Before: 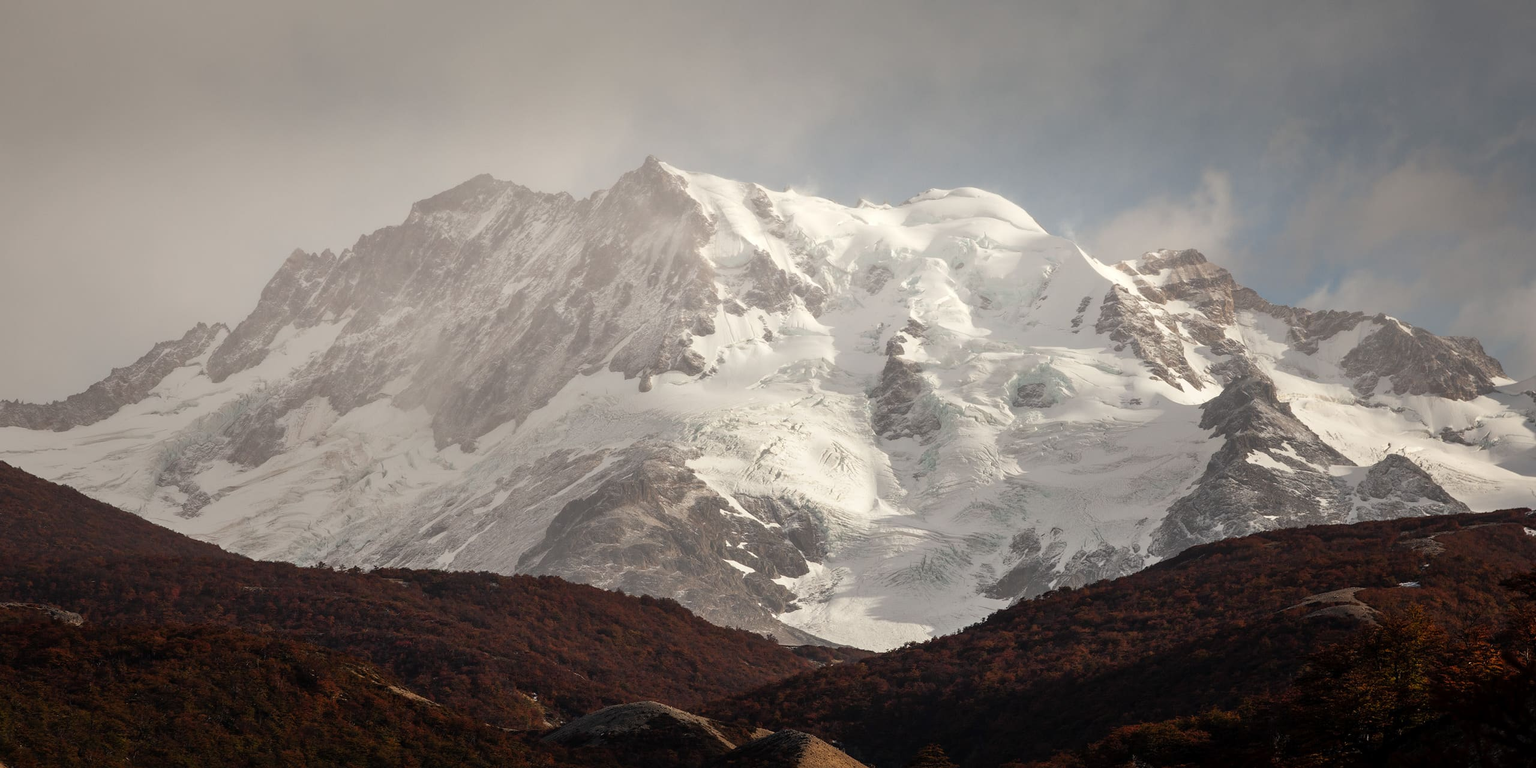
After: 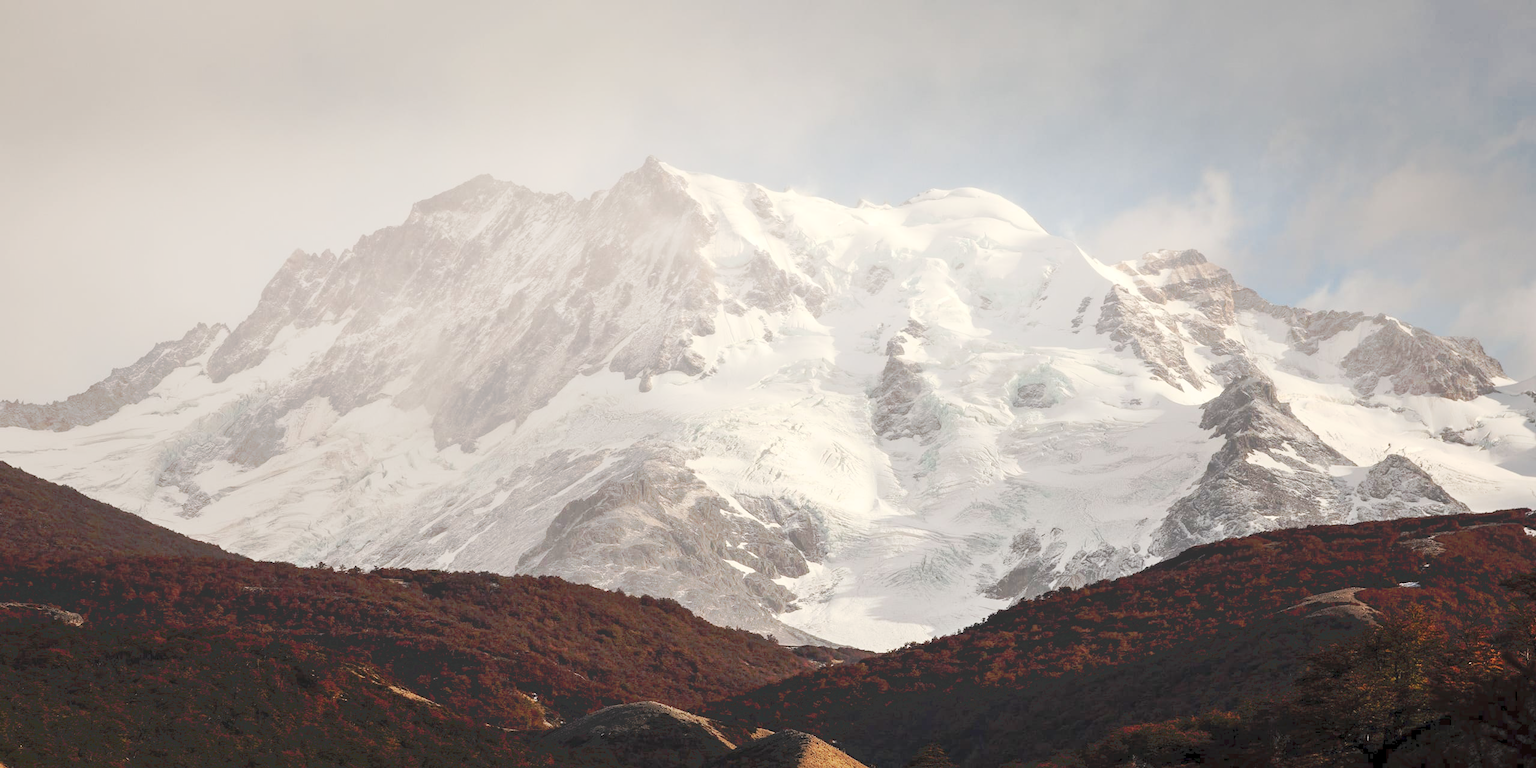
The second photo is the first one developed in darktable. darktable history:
tone curve: curves: ch0 [(0, 0) (0.003, 0.055) (0.011, 0.111) (0.025, 0.126) (0.044, 0.169) (0.069, 0.215) (0.1, 0.199) (0.136, 0.207) (0.177, 0.259) (0.224, 0.327) (0.277, 0.361) (0.335, 0.431) (0.399, 0.501) (0.468, 0.589) (0.543, 0.683) (0.623, 0.73) (0.709, 0.796) (0.801, 0.863) (0.898, 0.921) (1, 1)], preserve colors none
contrast brightness saturation: contrast 0.2, brightness 0.16, saturation 0.22
levels: levels [0.016, 0.5, 0.996]
